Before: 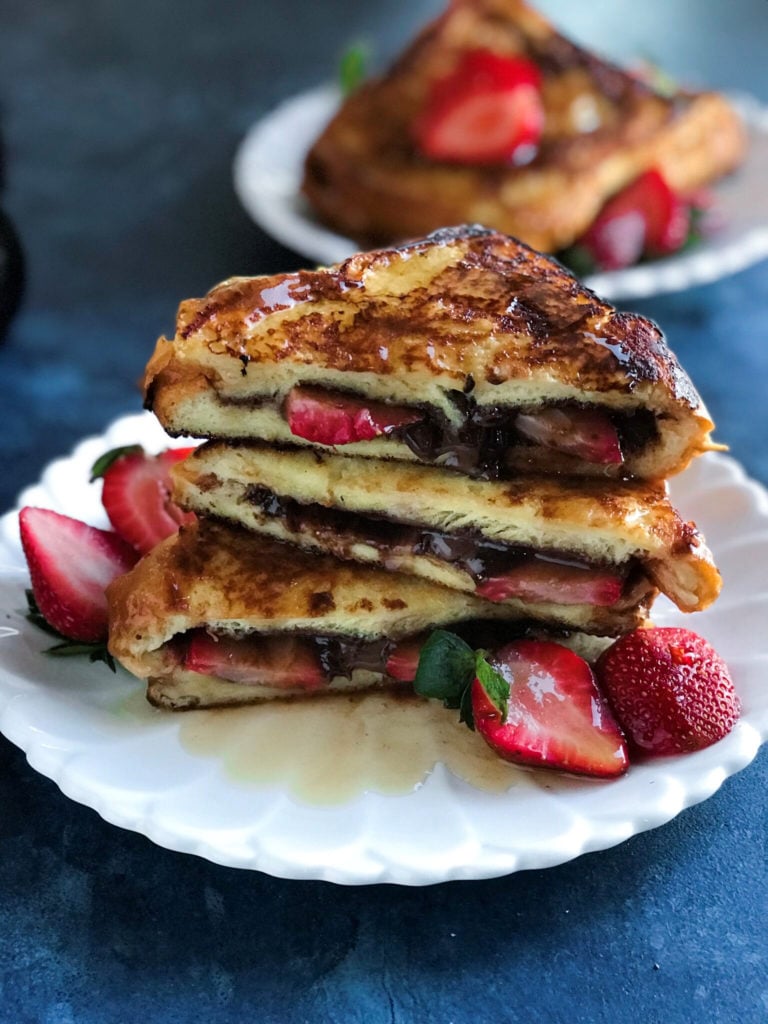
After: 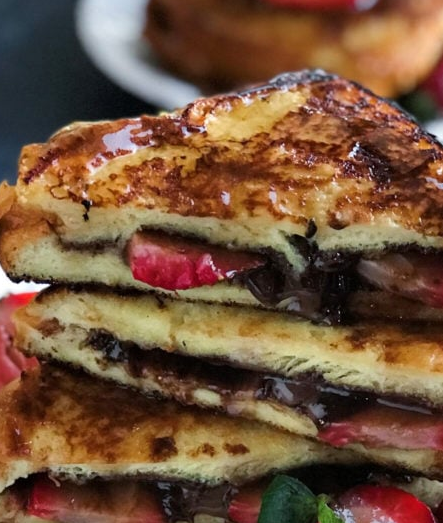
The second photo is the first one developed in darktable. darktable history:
crop: left 20.607%, top 15.177%, right 21.588%, bottom 33.655%
